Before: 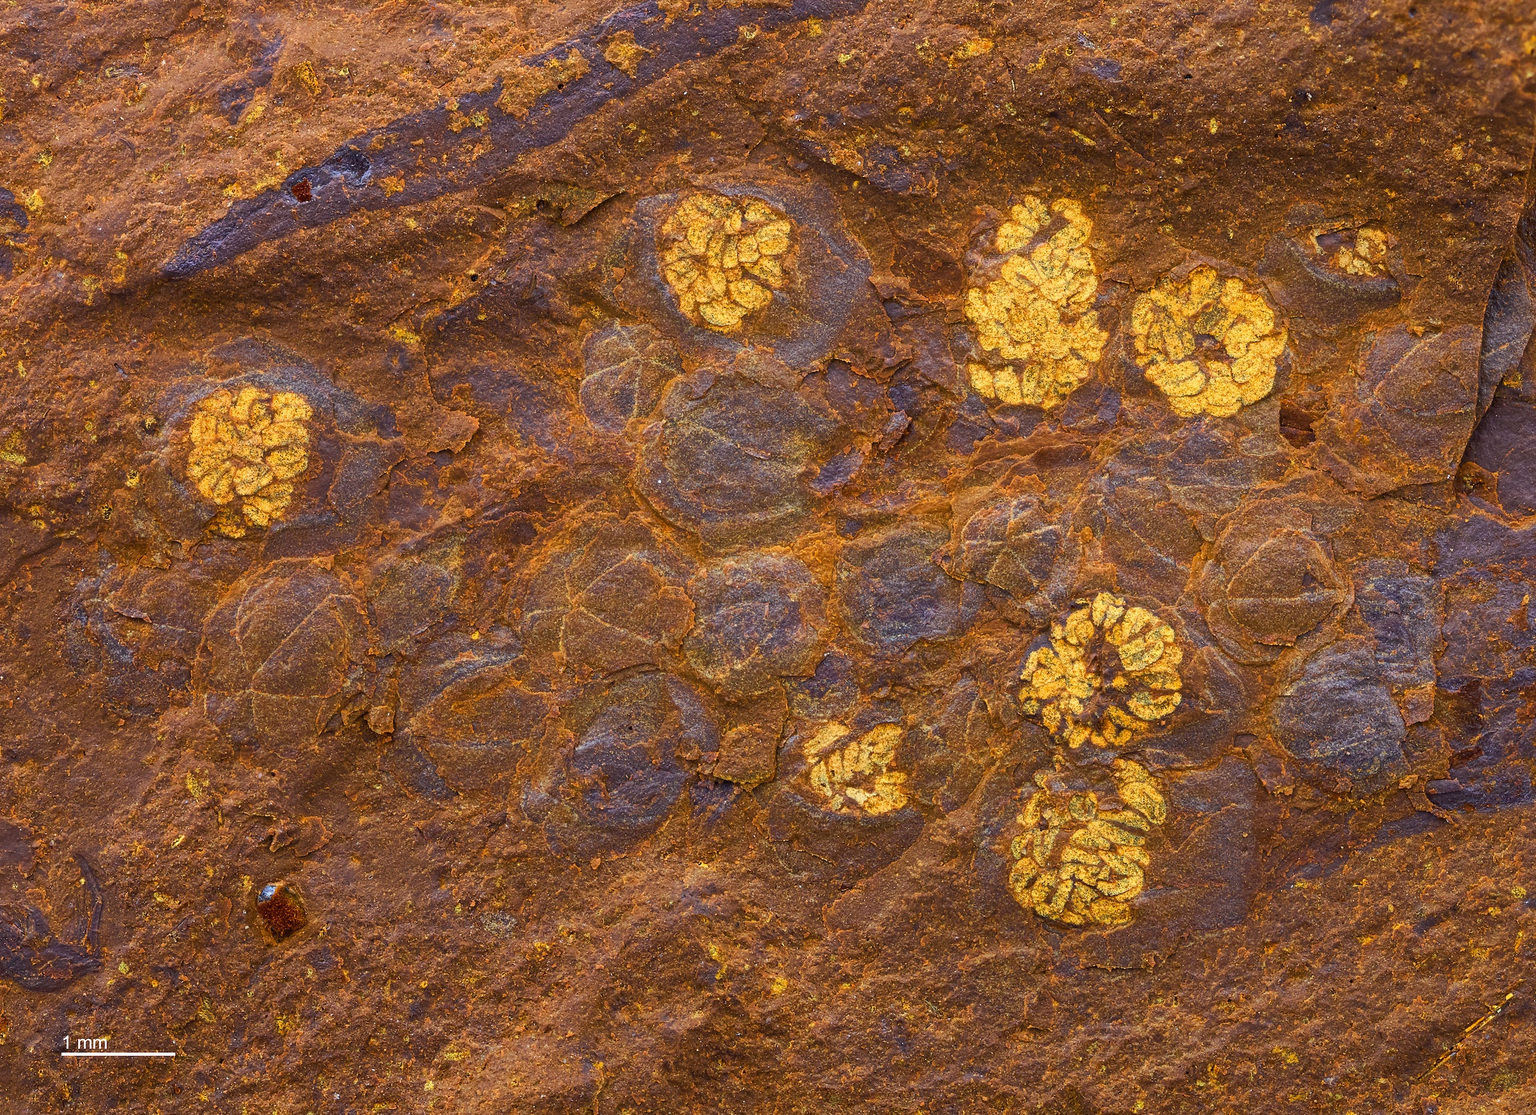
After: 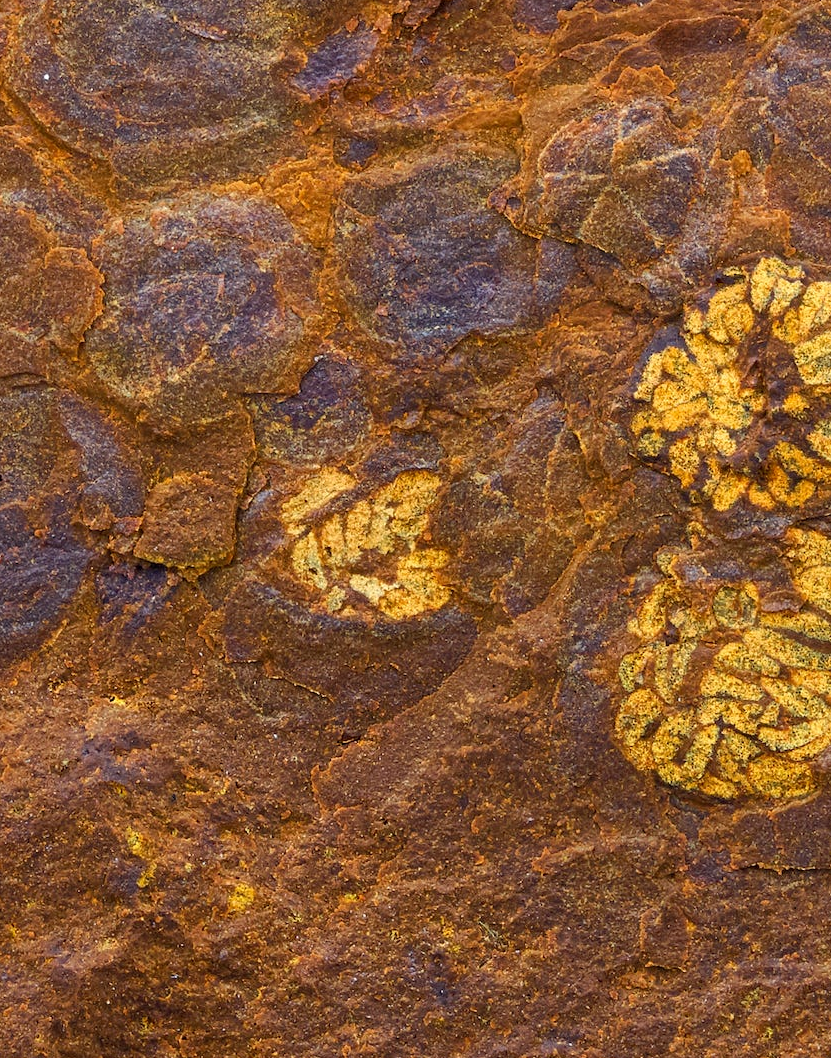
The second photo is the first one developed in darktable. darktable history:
crop: left 41.088%, top 39.005%, right 25.666%, bottom 2.649%
haze removal: compatibility mode true
